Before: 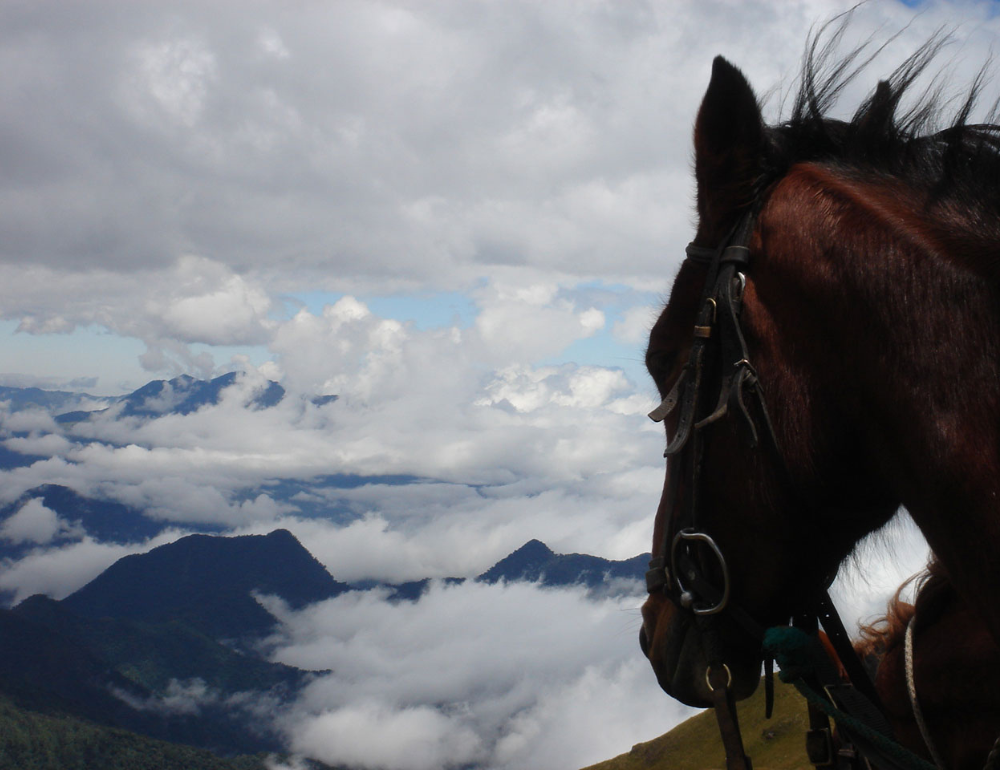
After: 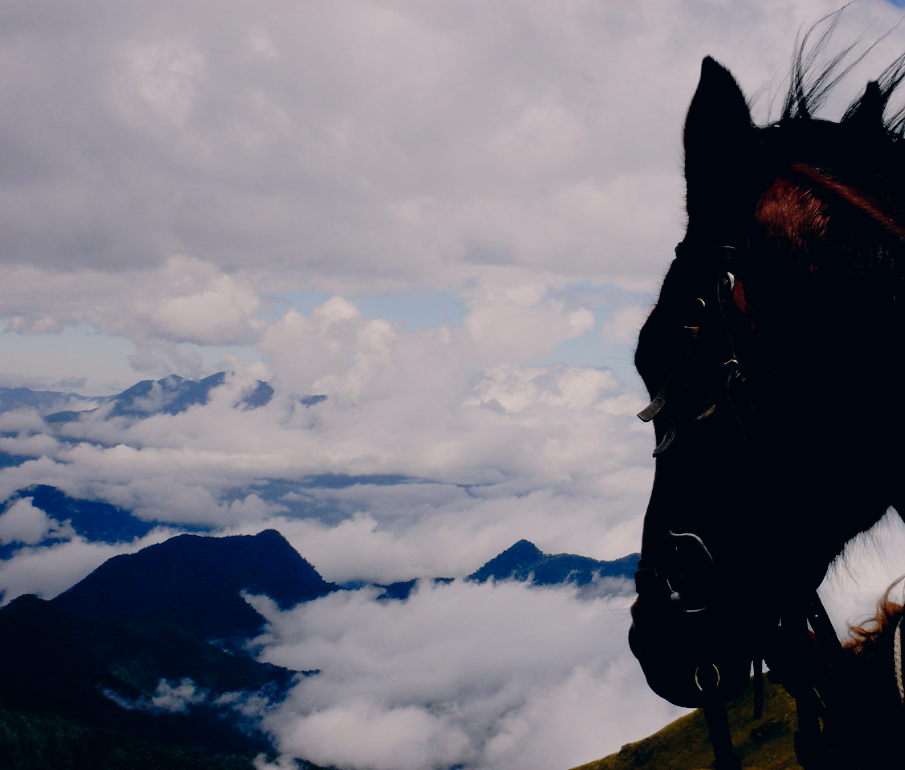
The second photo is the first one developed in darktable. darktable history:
crop and rotate: left 1.198%, right 8.276%
exposure: black level correction 0.01, exposure 0.016 EV, compensate exposure bias true, compensate highlight preservation false
filmic rgb: black relative exposure -7.19 EV, white relative exposure 5.37 EV, hardness 3.02
color correction: highlights a* 5.46, highlights b* 5.3, shadows a* -4.18, shadows b* -4.99
color calibration: illuminant custom, x 0.347, y 0.365, temperature 4896.36 K
tone curve: curves: ch0 [(0, 0) (0.126, 0.061) (0.362, 0.382) (0.498, 0.498) (0.706, 0.712) (1, 1)]; ch1 [(0, 0) (0.5, 0.522) (0.55, 0.586) (1, 1)]; ch2 [(0, 0) (0.44, 0.424) (0.5, 0.482) (0.537, 0.538) (1, 1)], preserve colors none
